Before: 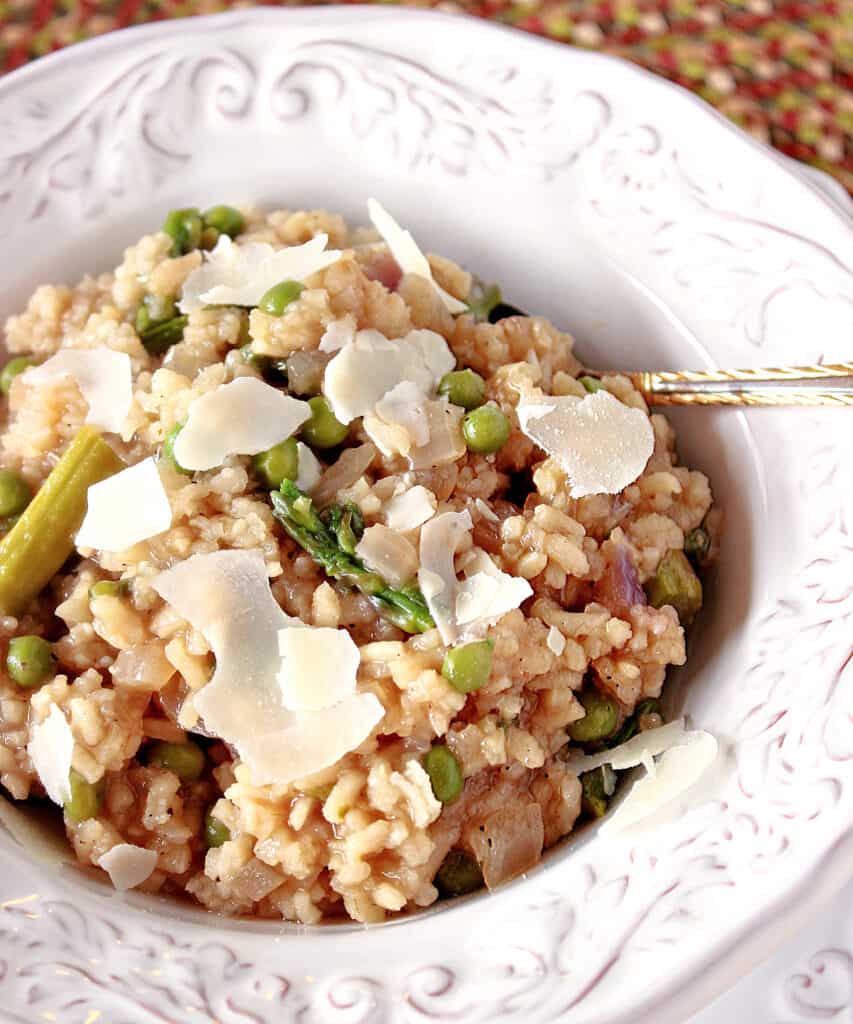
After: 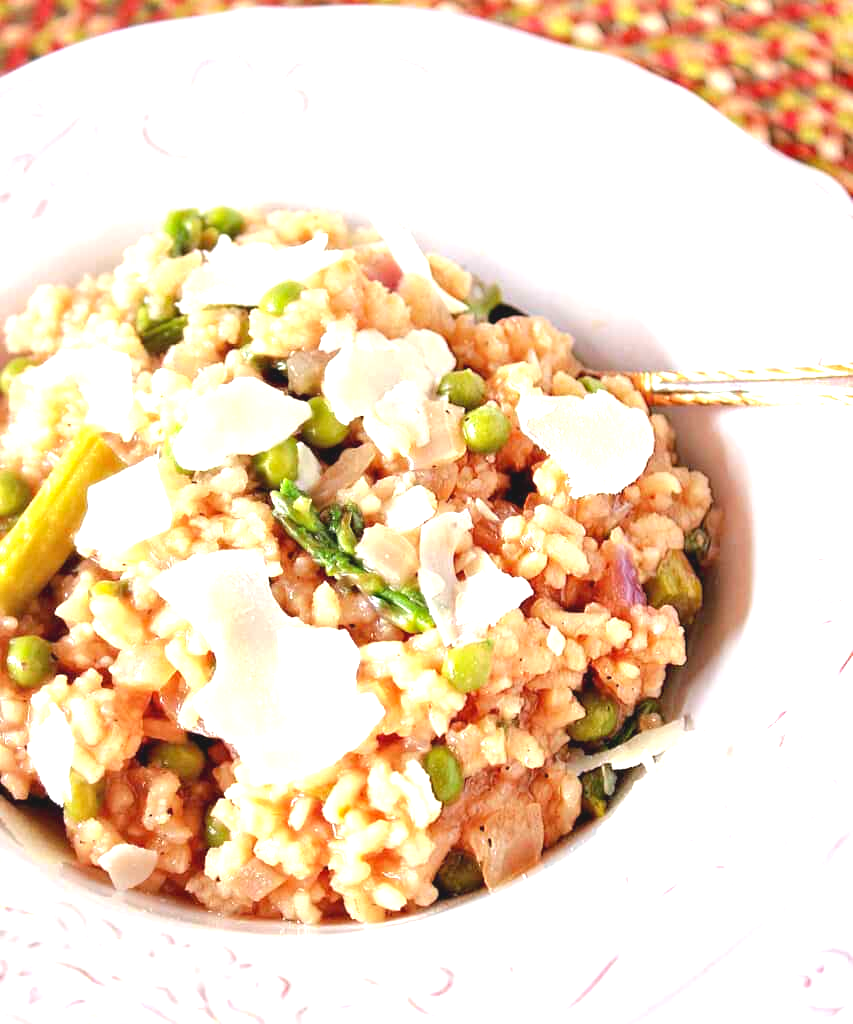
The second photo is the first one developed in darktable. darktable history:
tone equalizer: edges refinement/feathering 500, mask exposure compensation -1.57 EV, preserve details no
contrast brightness saturation: contrast -0.099, brightness 0.043, saturation 0.079
exposure: black level correction 0, exposure 1.199 EV, compensate exposure bias true, compensate highlight preservation false
